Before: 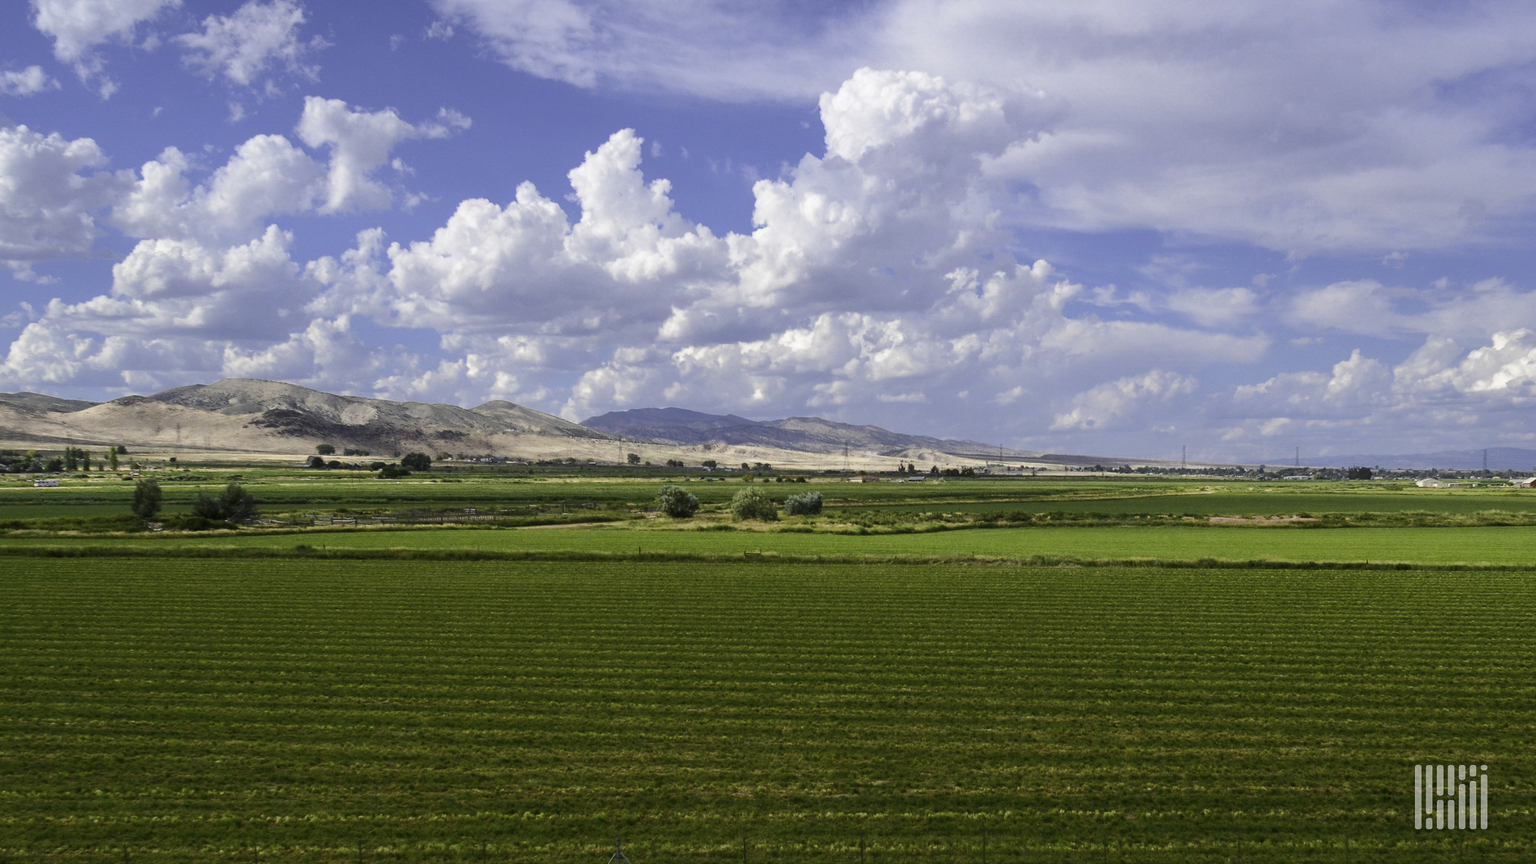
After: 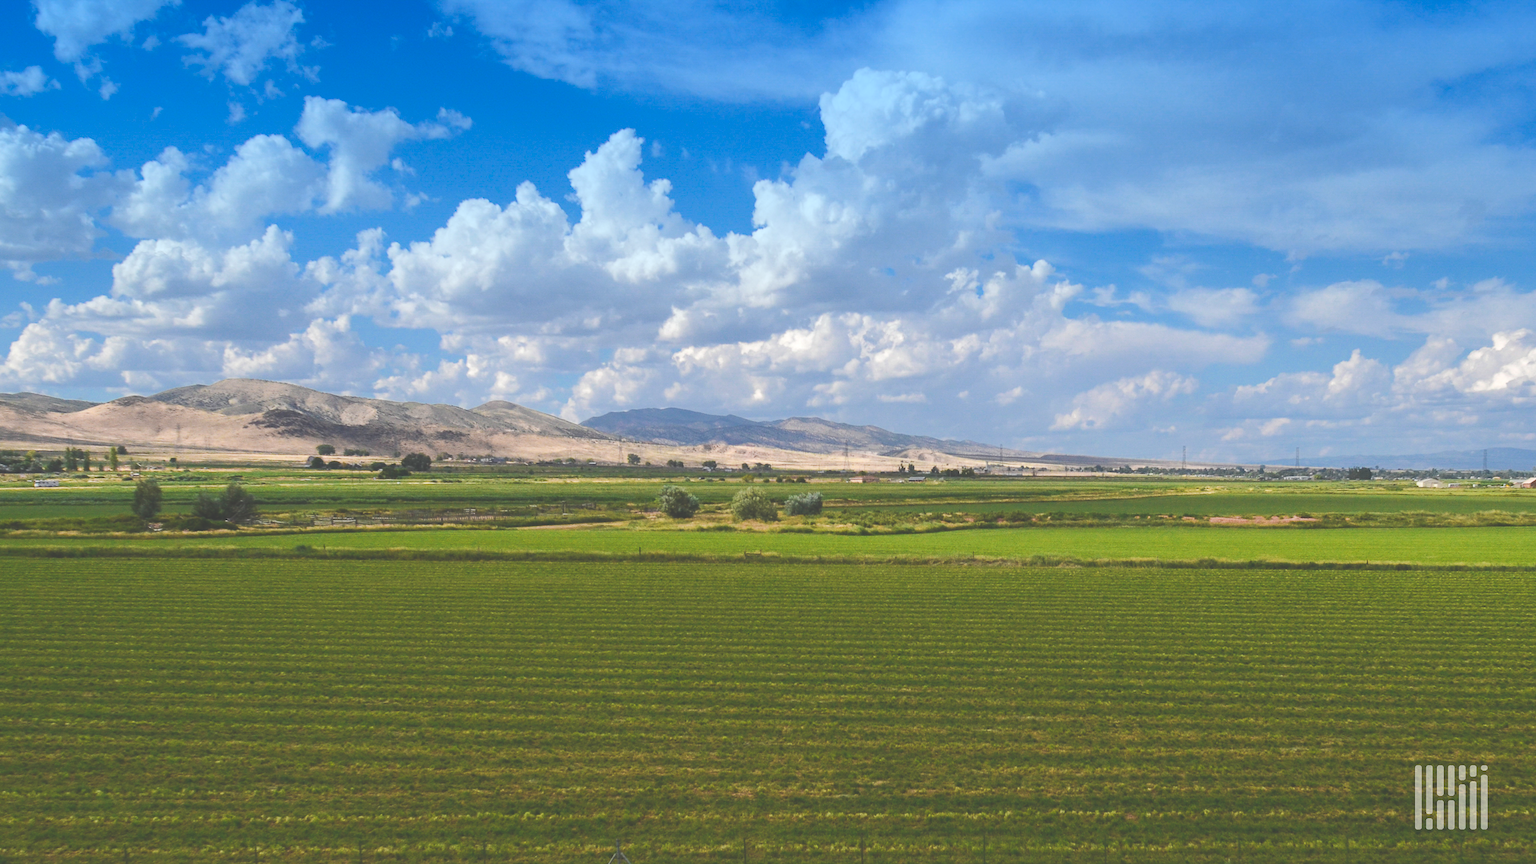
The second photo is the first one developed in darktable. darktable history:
graduated density: density 2.02 EV, hardness 44%, rotation 0.374°, offset 8.21, hue 208.8°, saturation 97%
exposure: black level correction -0.041, exposure 0.064 EV, compensate highlight preservation false
contrast brightness saturation: saturation 0.13
